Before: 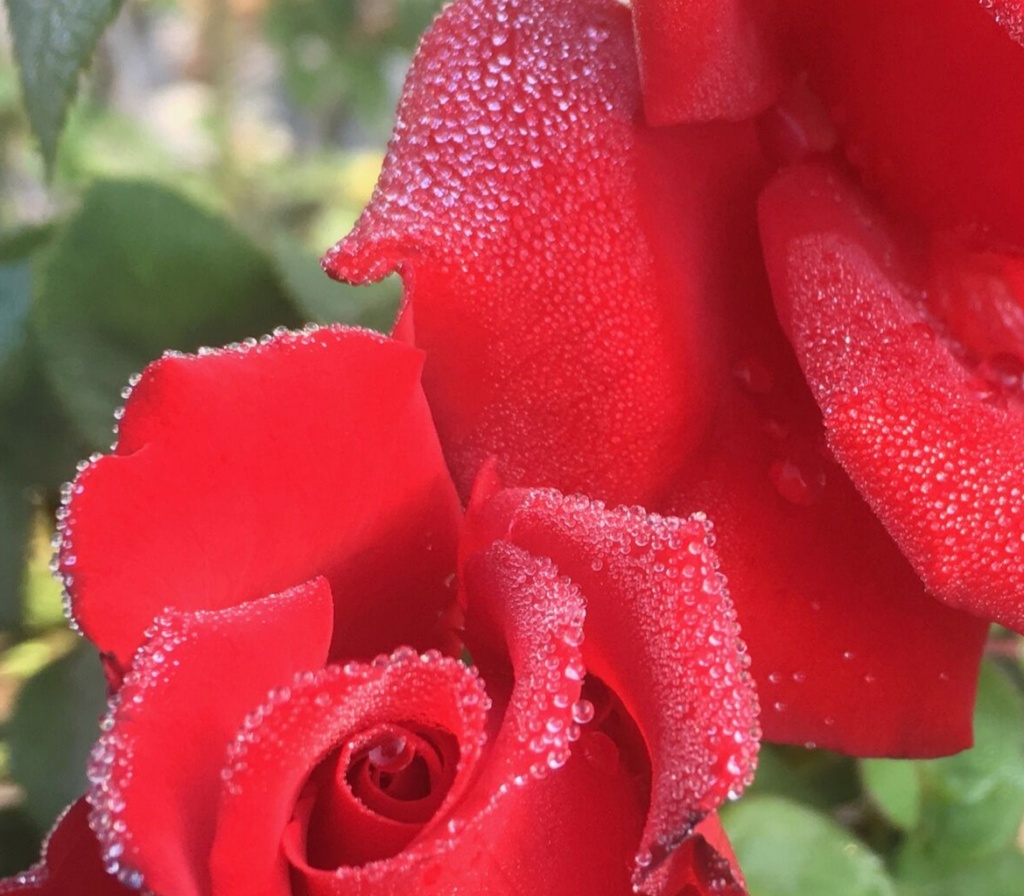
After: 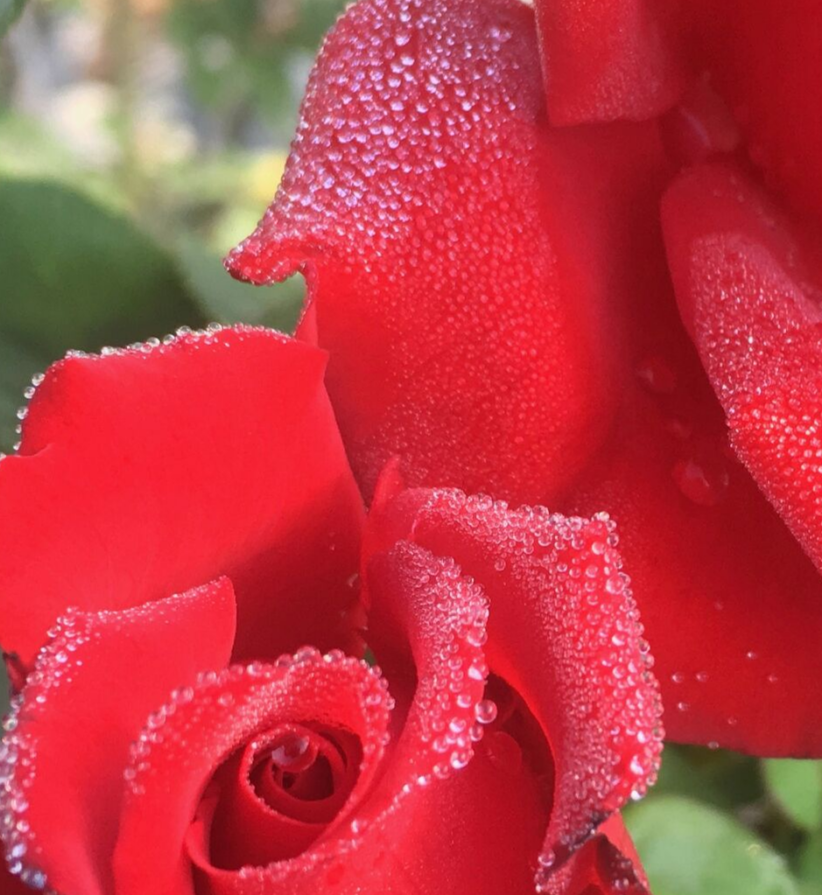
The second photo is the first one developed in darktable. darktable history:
crop and rotate: left 9.492%, right 10.193%
